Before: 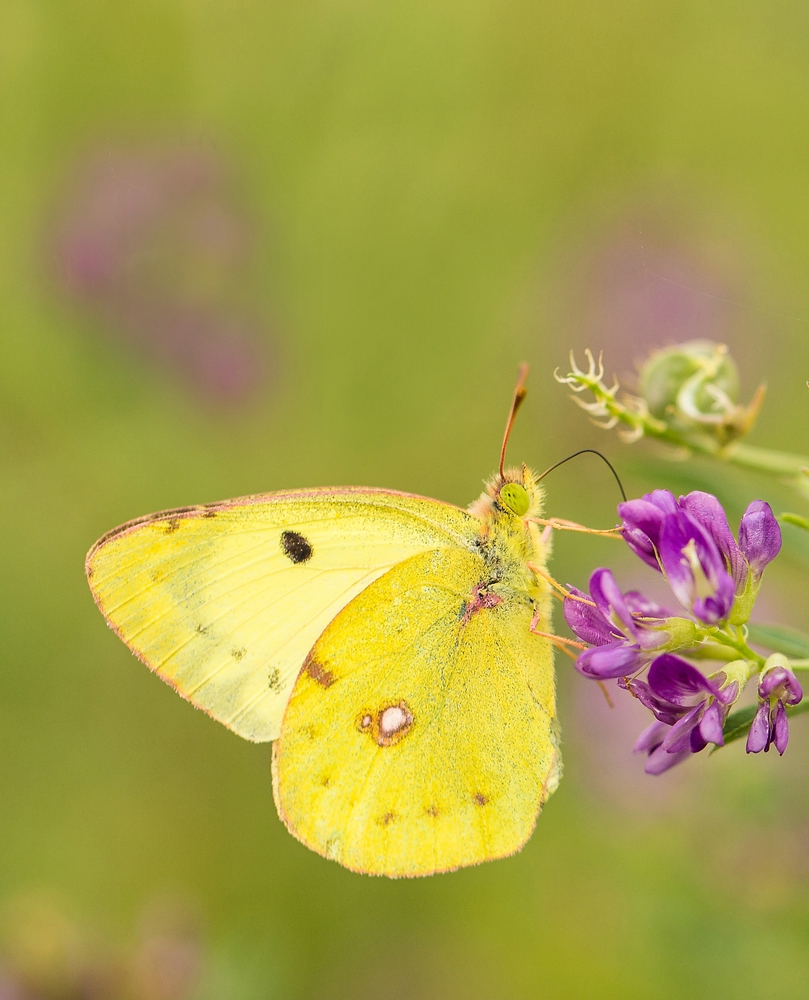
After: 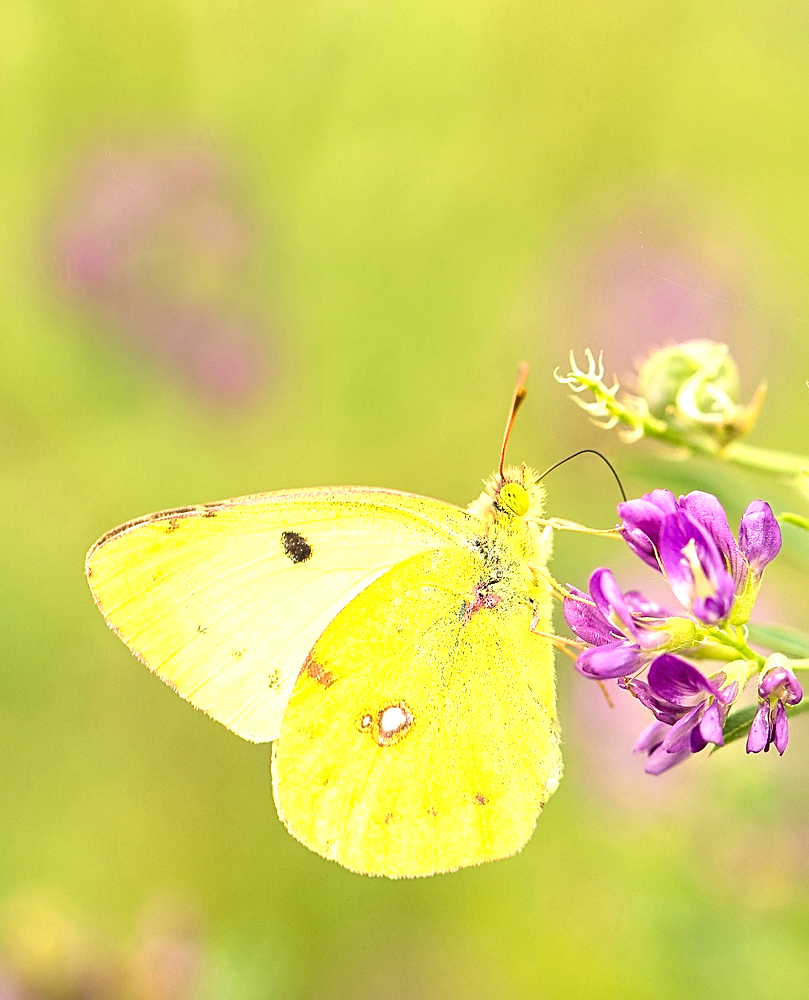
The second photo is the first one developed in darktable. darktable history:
sharpen: on, module defaults
exposure: black level correction 0, exposure 1.6 EV, compensate exposure bias true, compensate highlight preservation false
